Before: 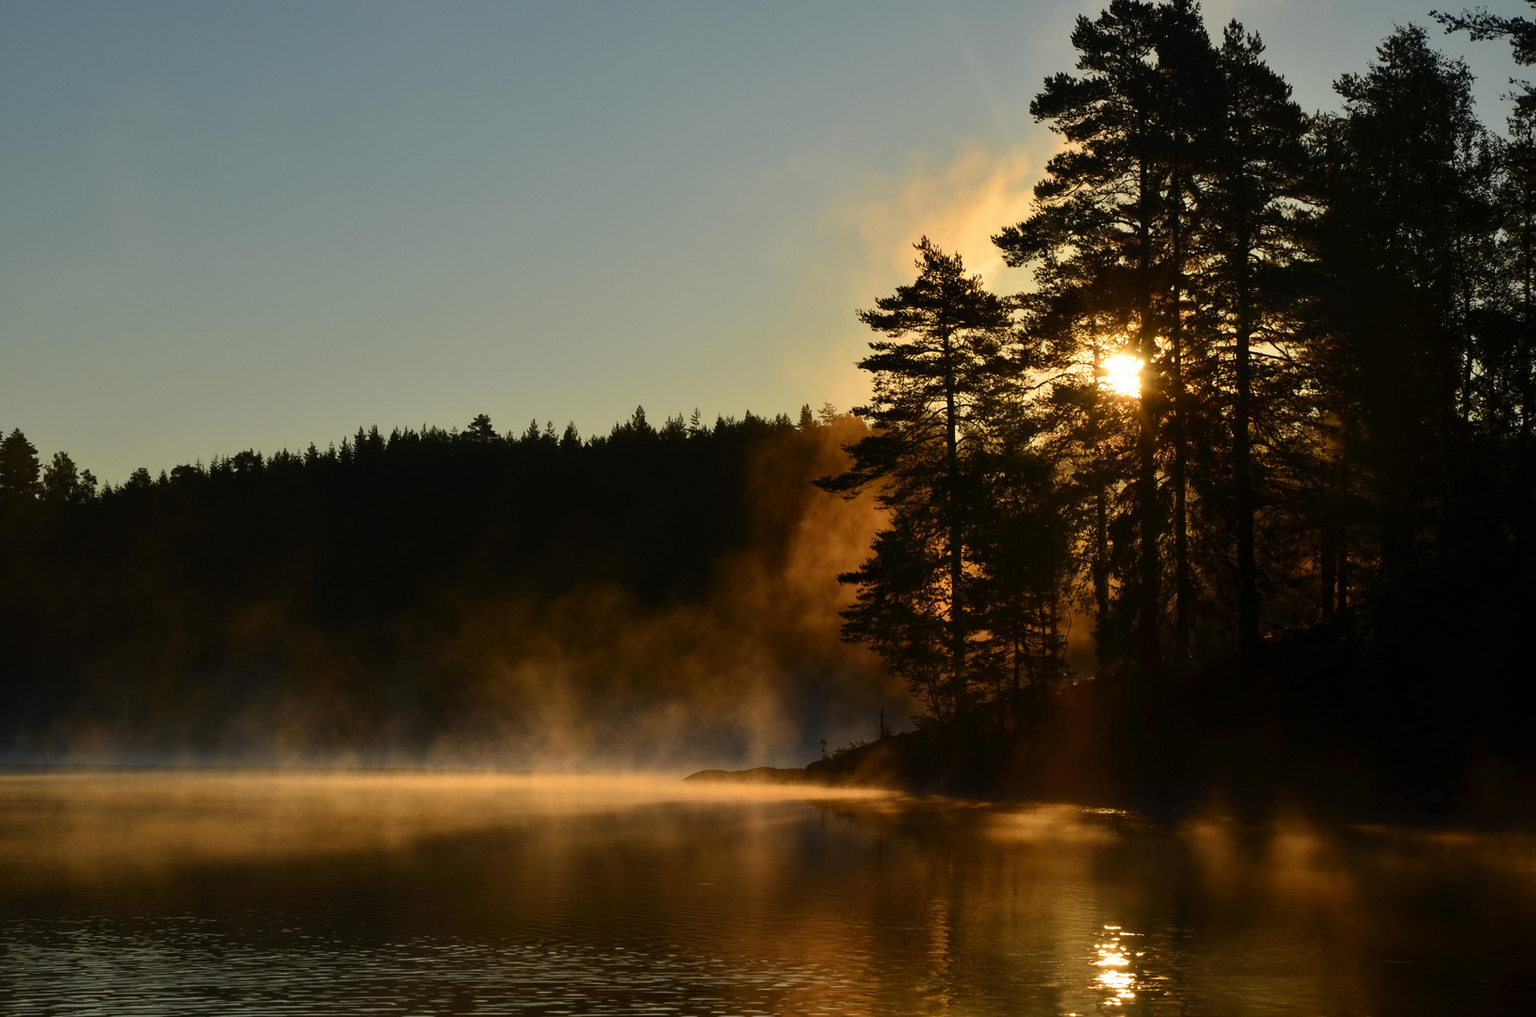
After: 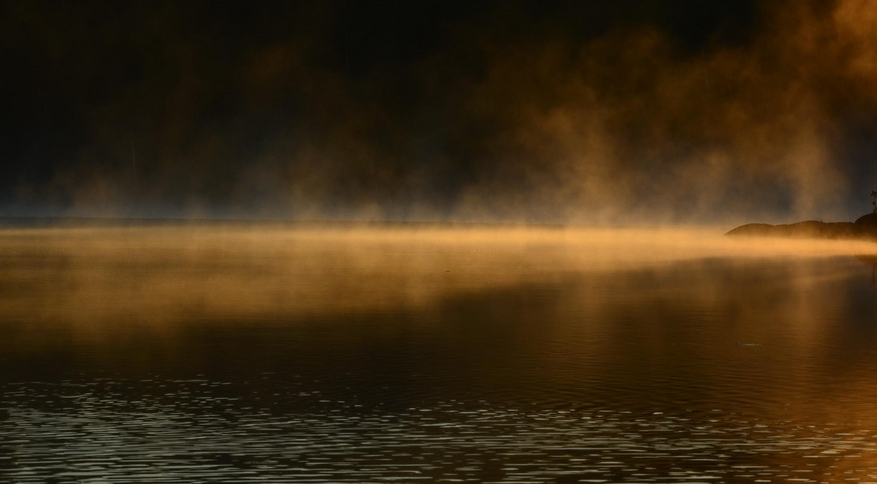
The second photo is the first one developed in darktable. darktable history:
crop and rotate: top 55.001%, right 46.19%, bottom 0.144%
